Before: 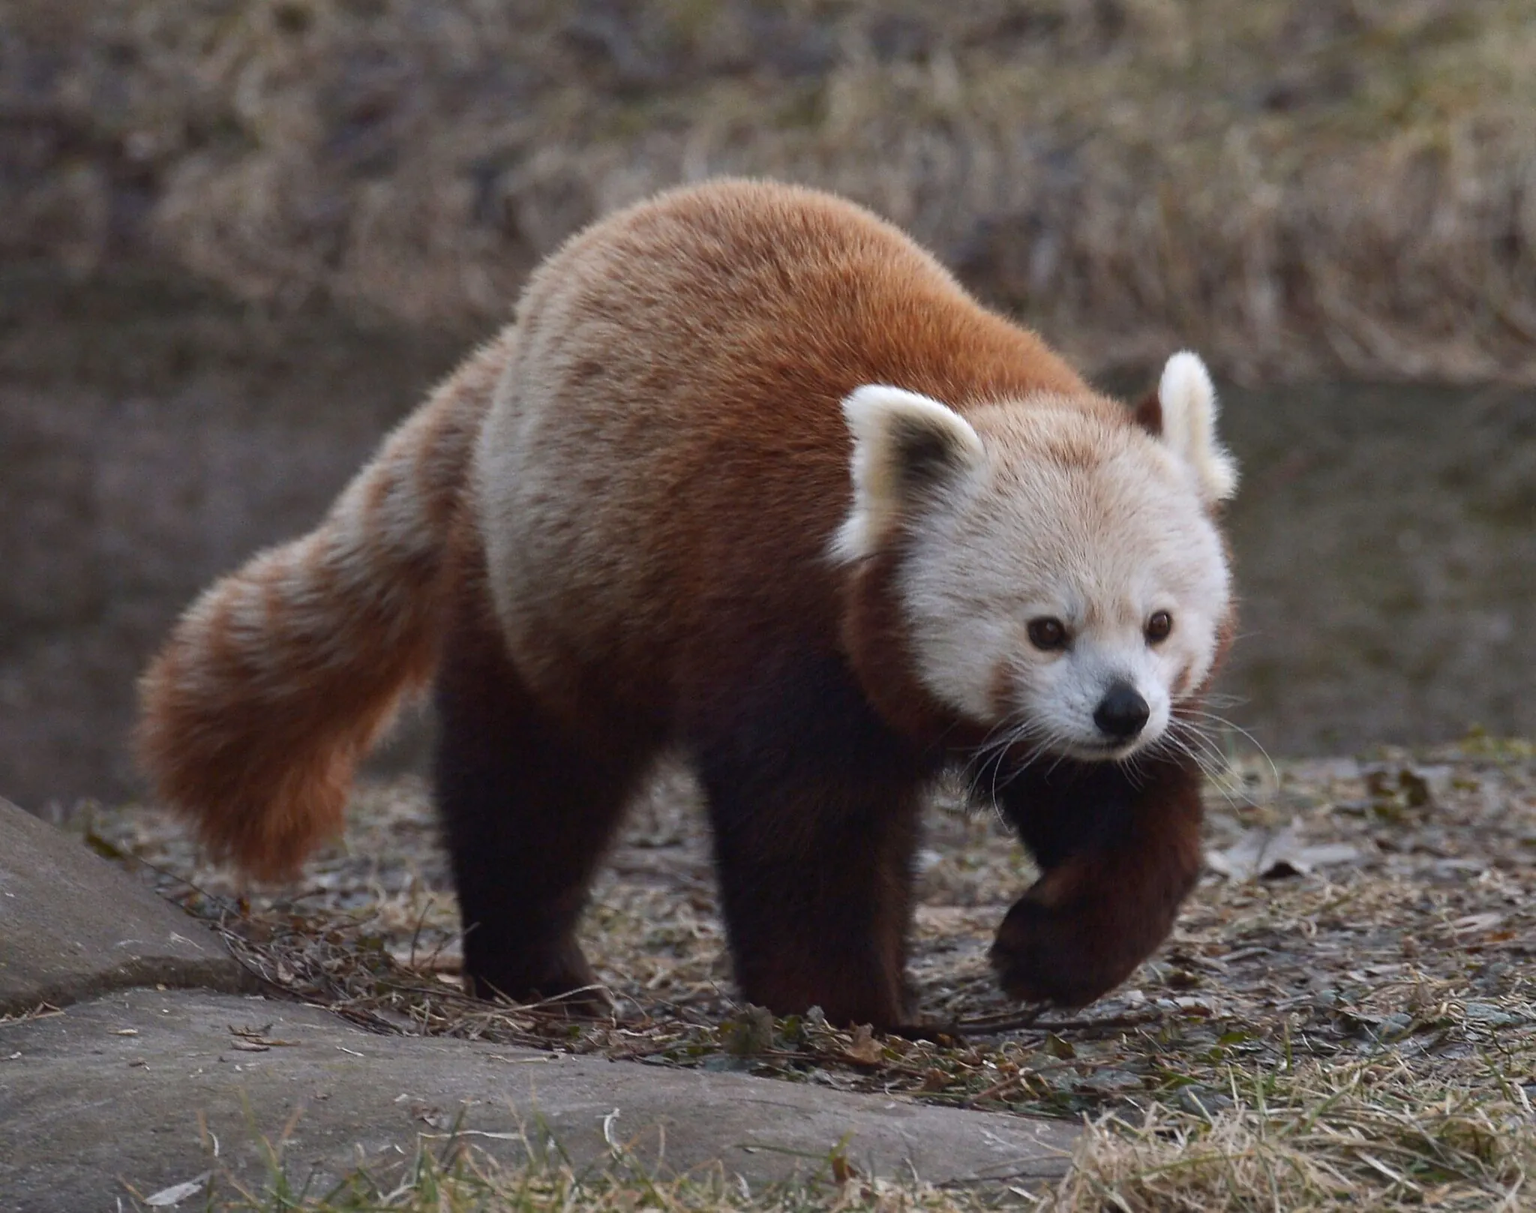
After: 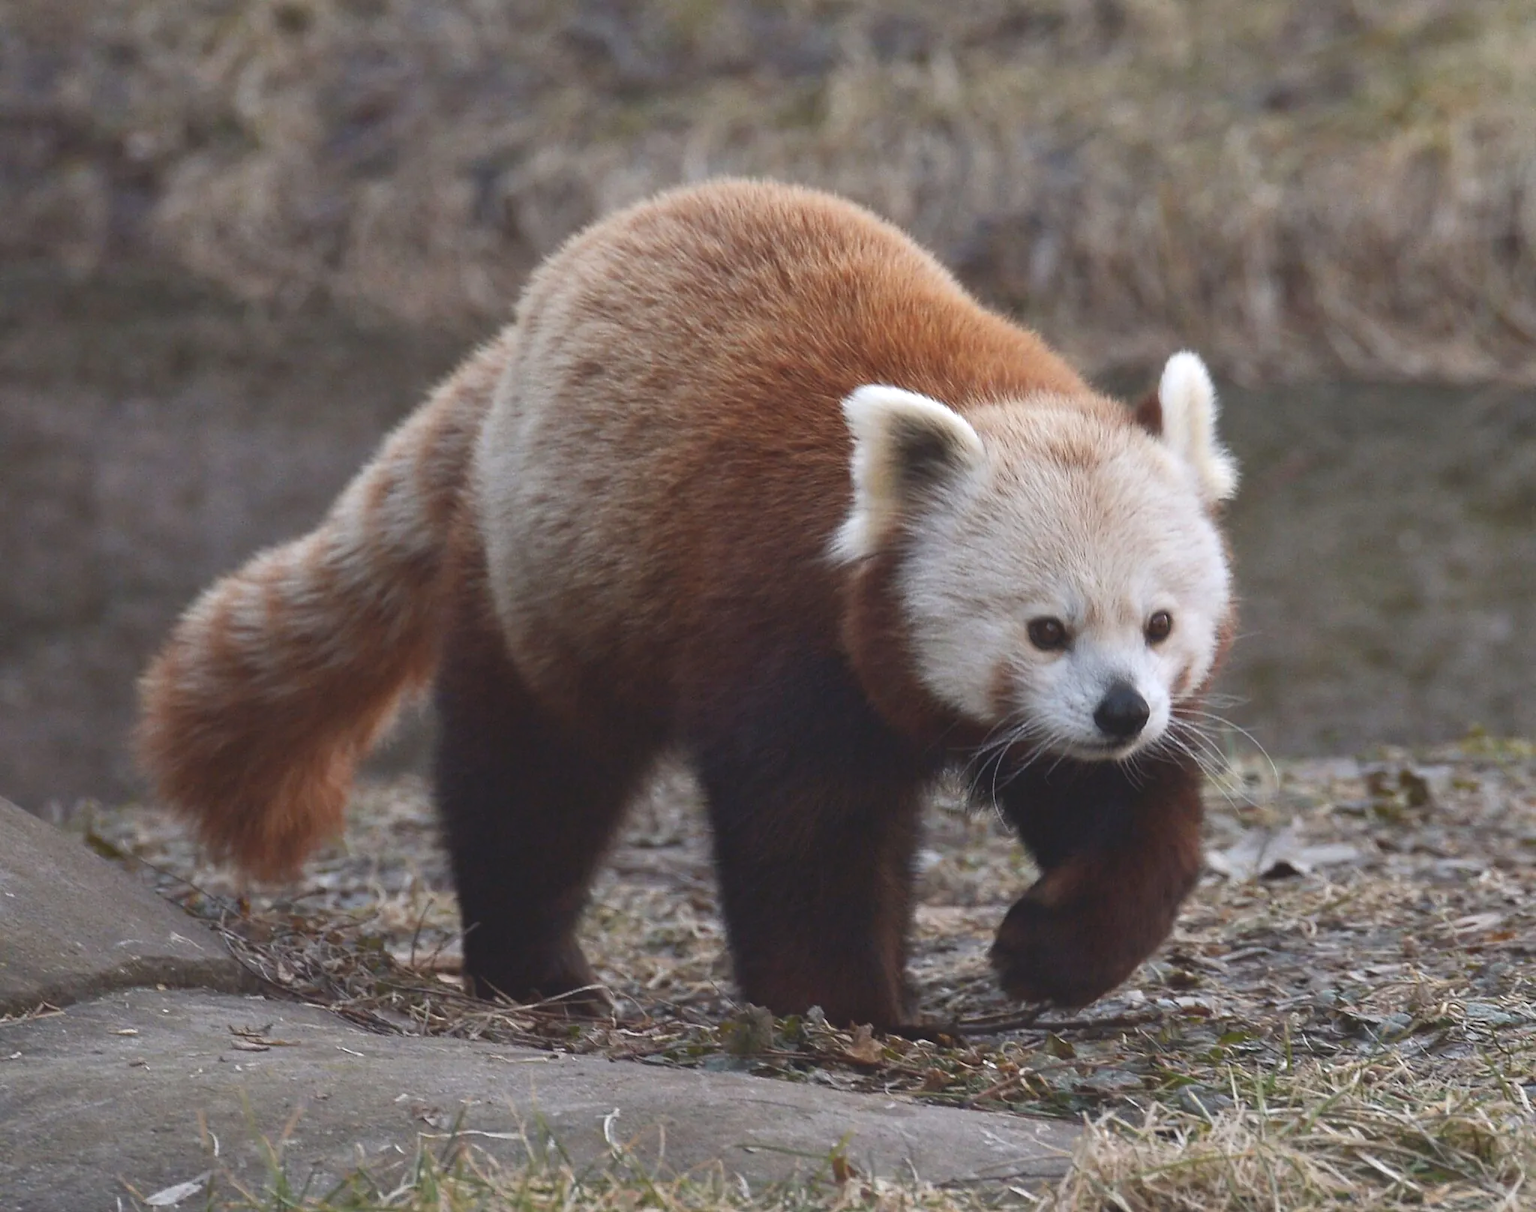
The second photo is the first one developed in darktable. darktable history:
color balance: lift [1.007, 1, 1, 1], gamma [1.097, 1, 1, 1]
exposure: exposure 0.2 EV, compensate highlight preservation false
